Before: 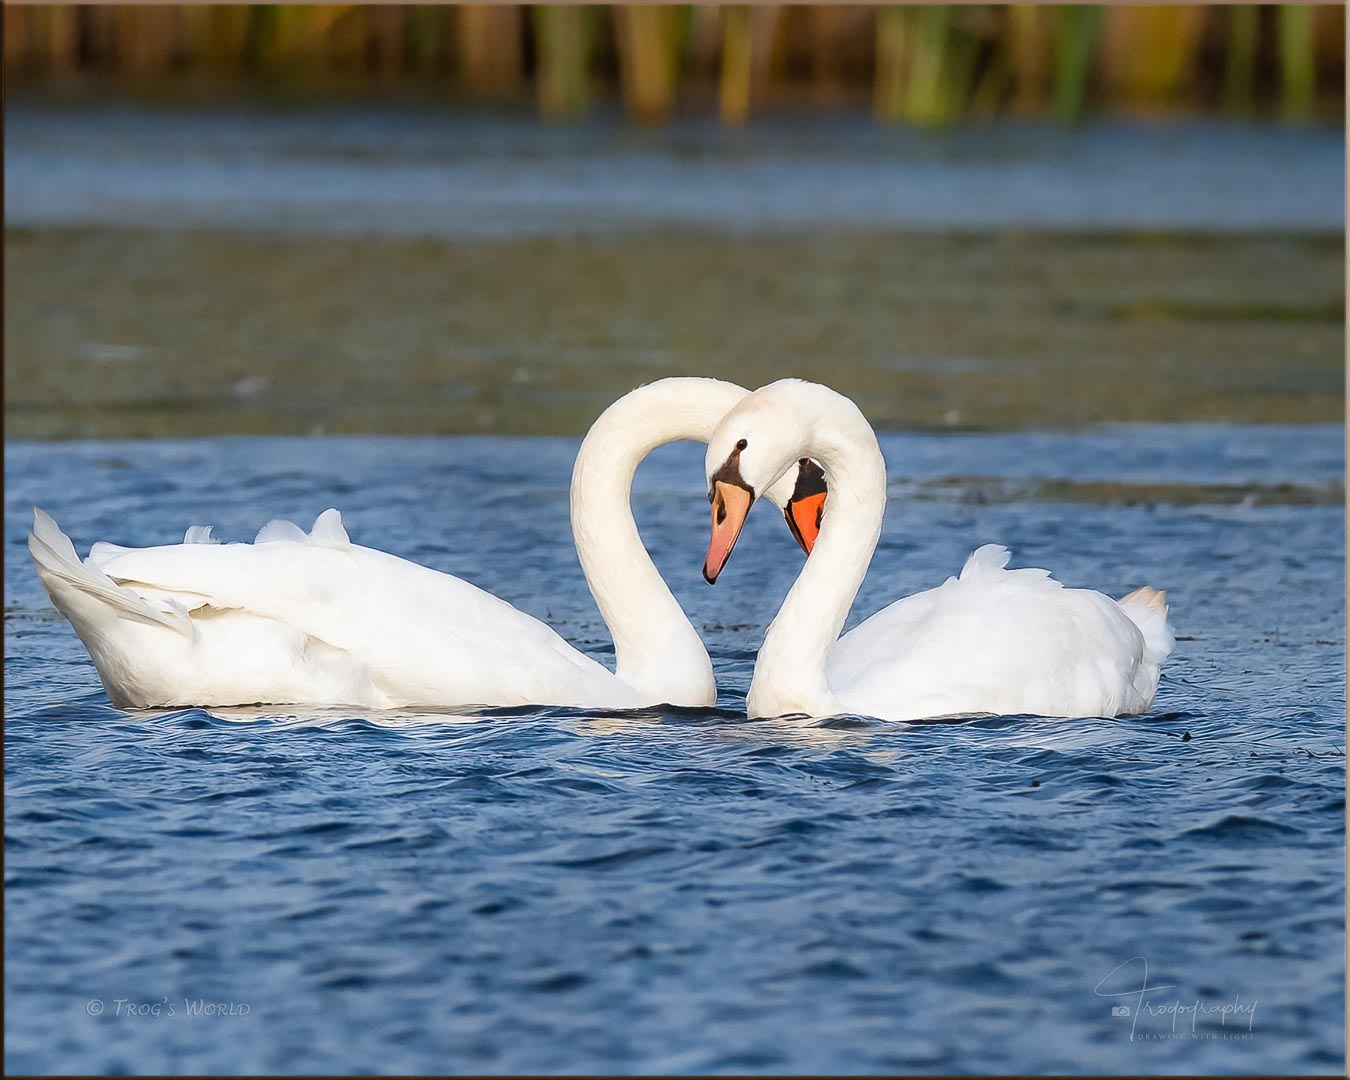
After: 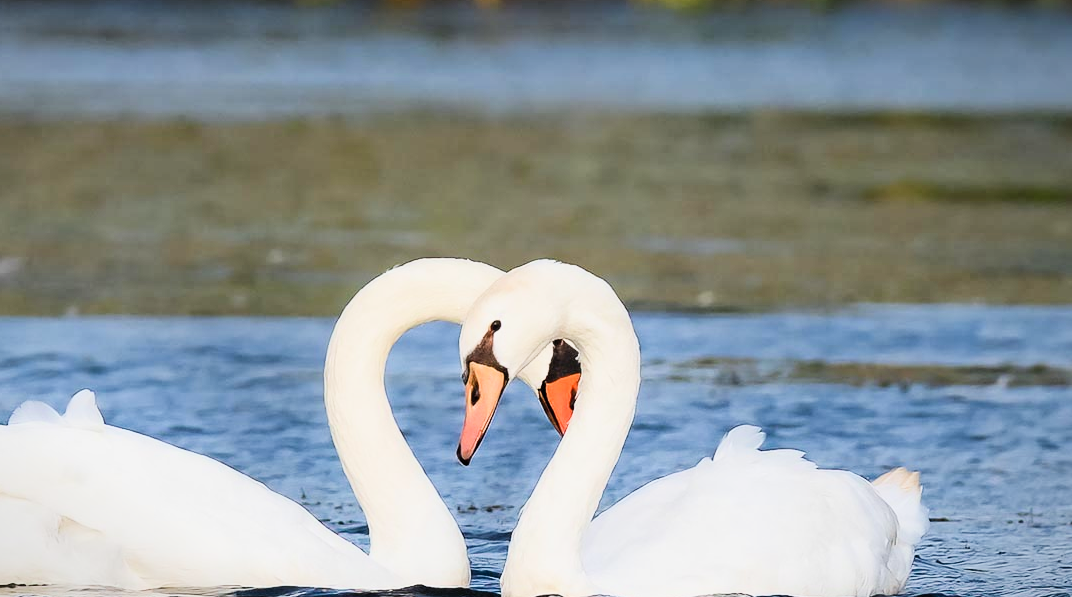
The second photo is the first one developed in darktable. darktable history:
contrast brightness saturation: contrast 0.204, brightness 0.157, saturation 0.219
crop: left 18.257%, top 11.106%, right 2.267%, bottom 33.585%
filmic rgb: black relative exposure -6.97 EV, white relative exposure 5.63 EV, threshold 2.96 EV, hardness 2.84, enable highlight reconstruction true
vignetting: fall-off start 98.63%, fall-off radius 99.77%, width/height ratio 1.423
shadows and highlights: radius 45.4, white point adjustment 6.75, compress 79.93%, soften with gaussian
